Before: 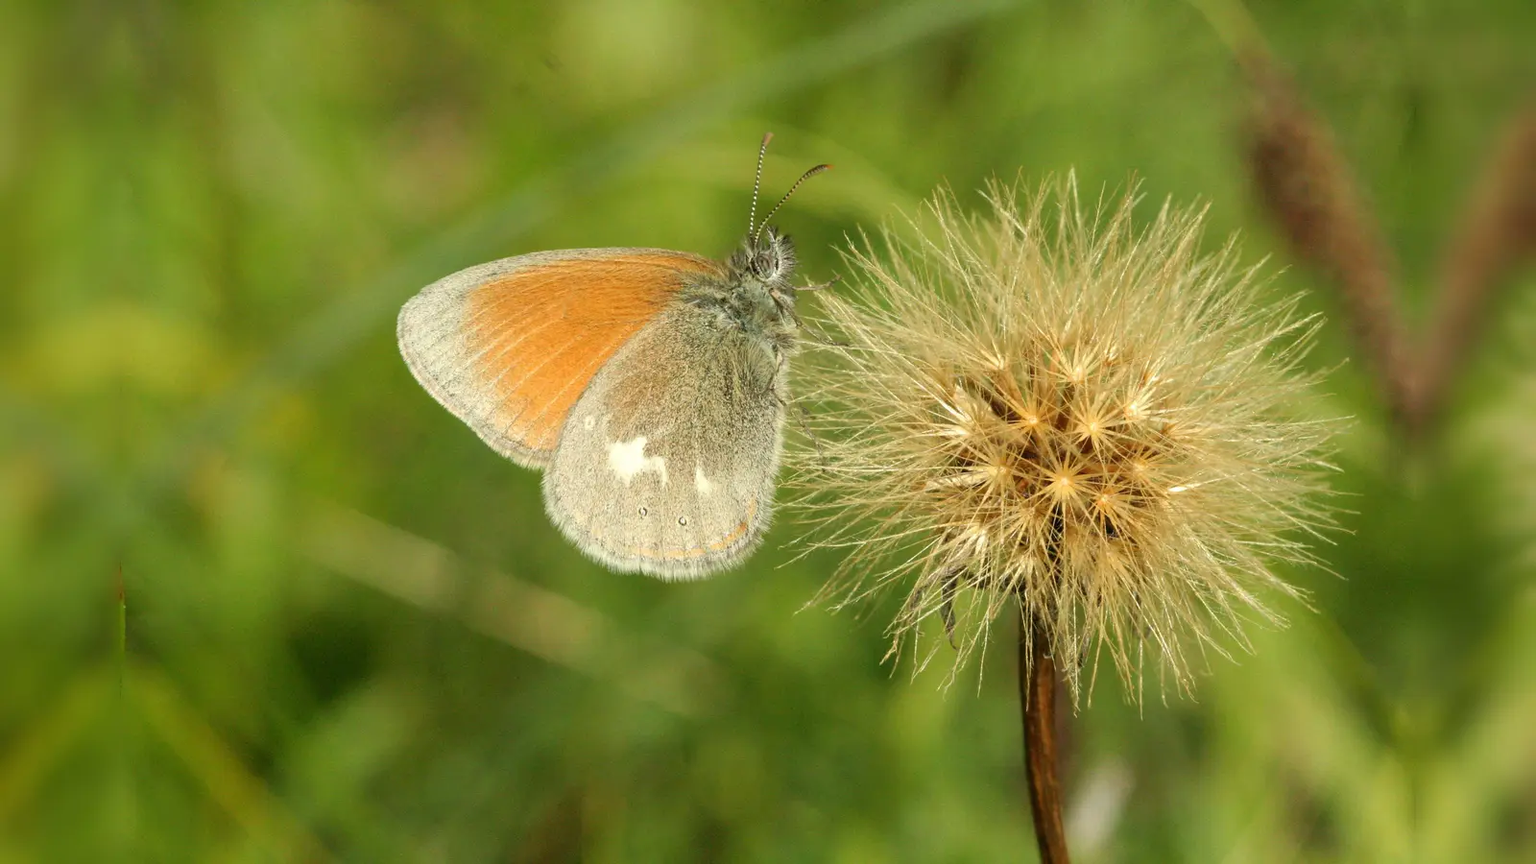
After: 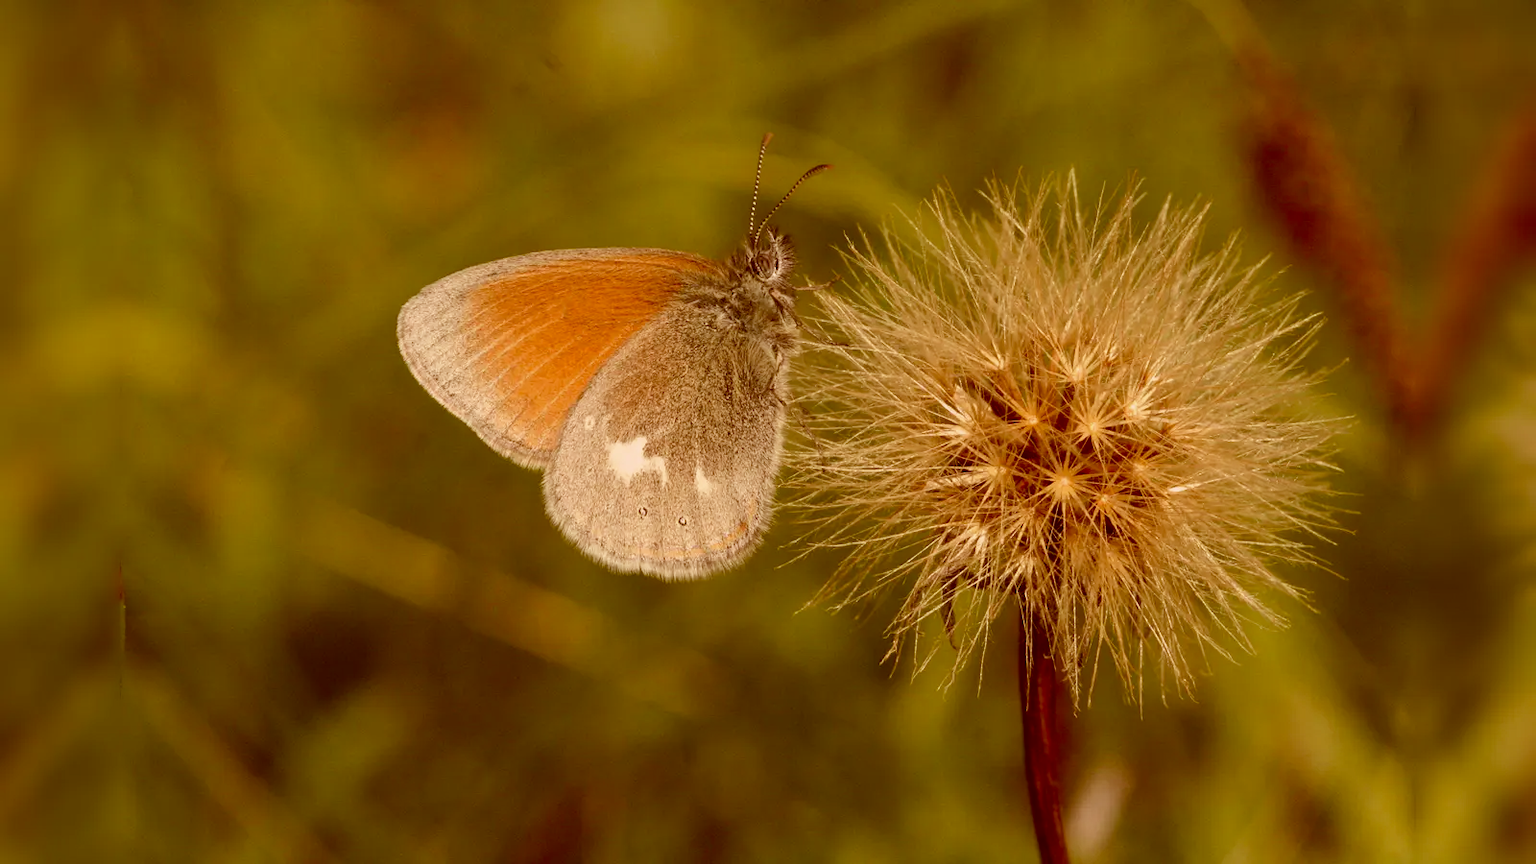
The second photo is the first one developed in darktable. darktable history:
contrast brightness saturation: contrast 0.069, brightness -0.137, saturation 0.119
color correction: highlights a* 9.26, highlights b* 9.04, shadows a* 39.87, shadows b* 39.97, saturation 0.781
exposure: exposure -0.296 EV, compensate highlight preservation false
